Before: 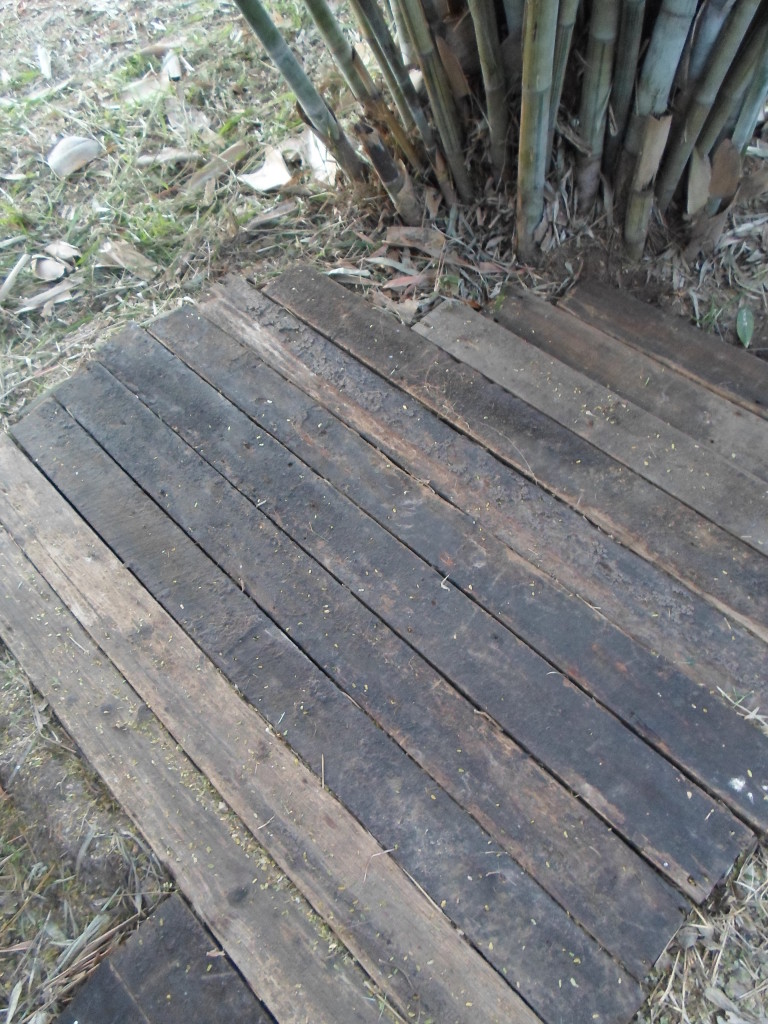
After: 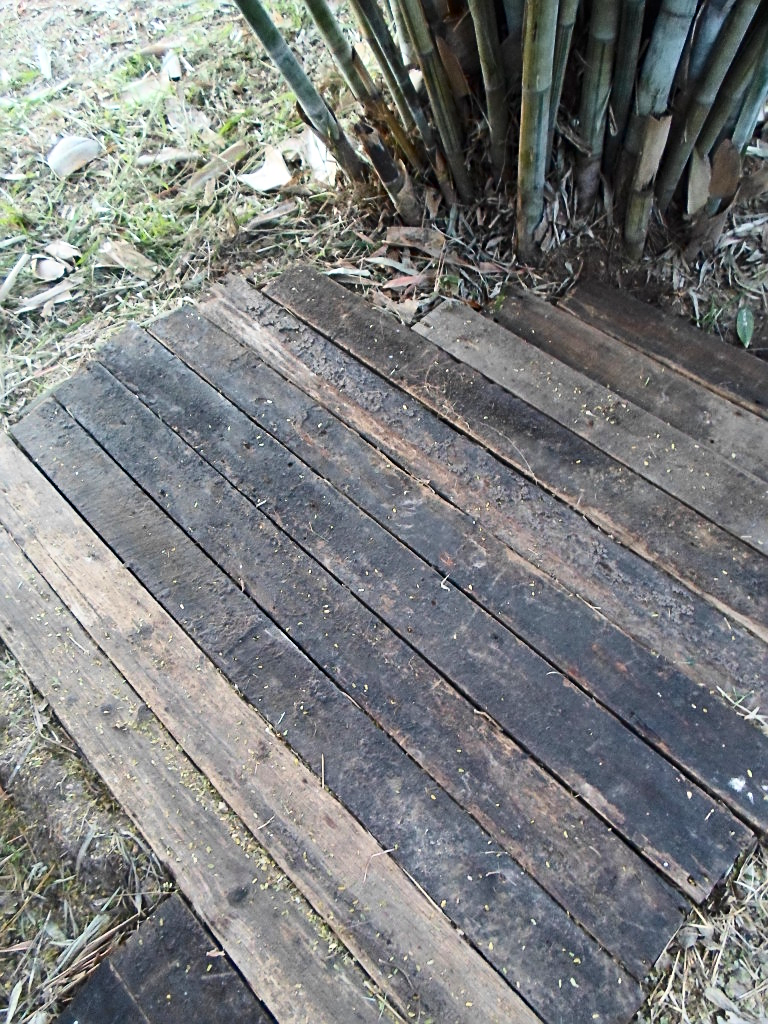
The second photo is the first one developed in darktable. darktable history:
color balance rgb: perceptual saturation grading › global saturation 29.709%
contrast brightness saturation: contrast 0.288
sharpen: on, module defaults
